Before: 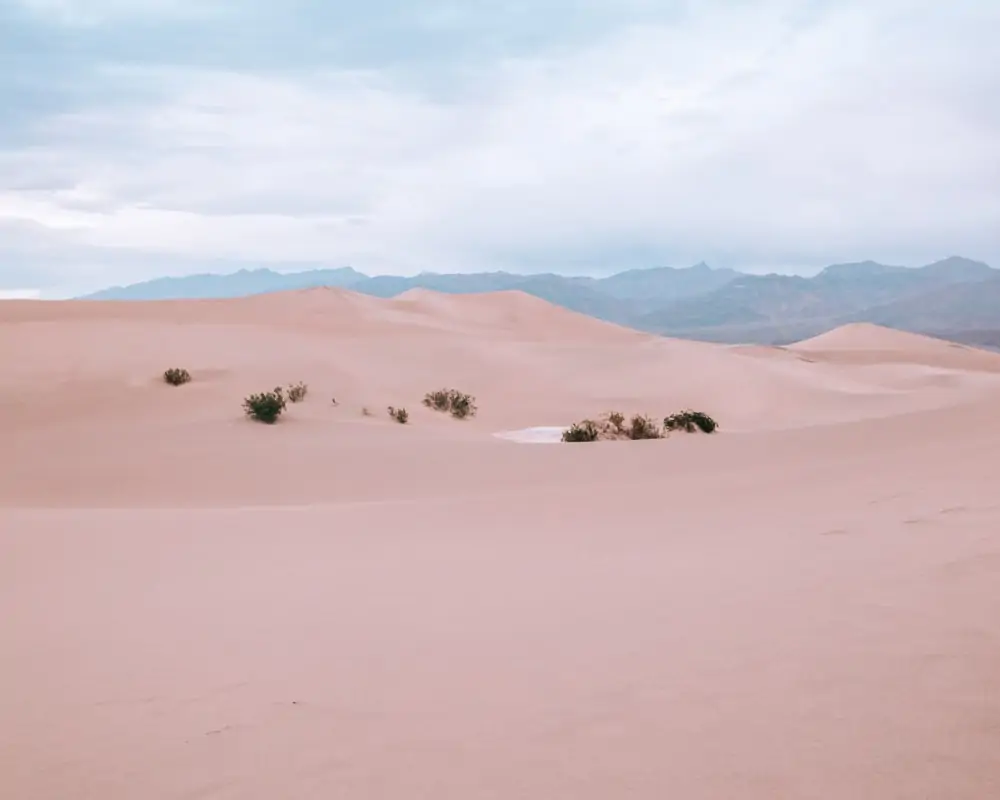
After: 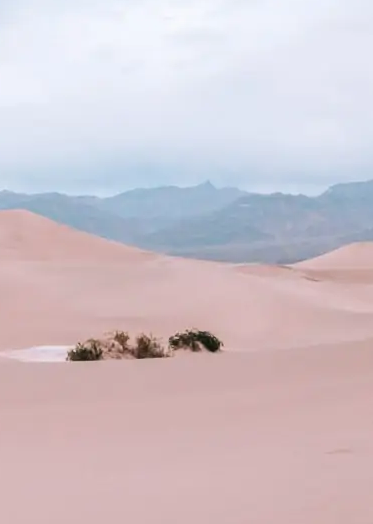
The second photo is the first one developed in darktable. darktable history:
crop and rotate: left 49.542%, top 10.142%, right 13.146%, bottom 24.297%
